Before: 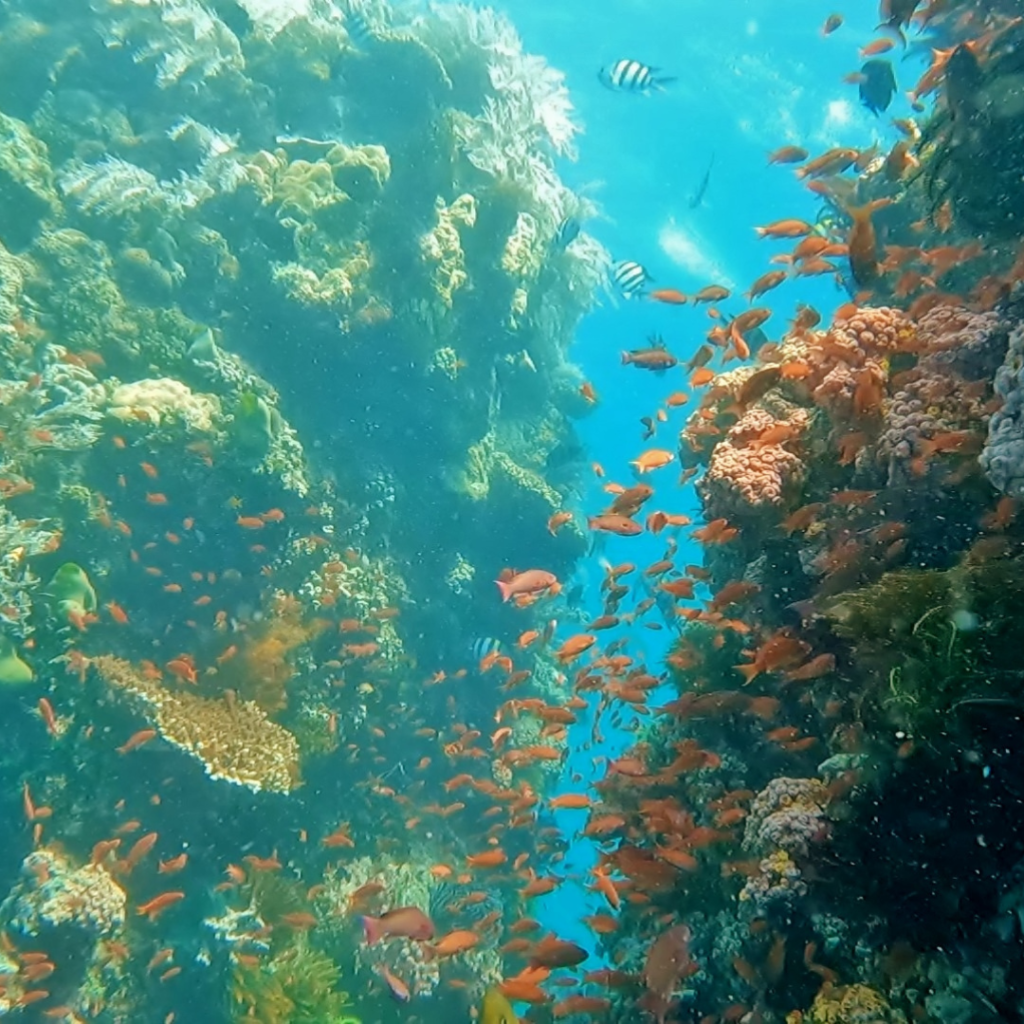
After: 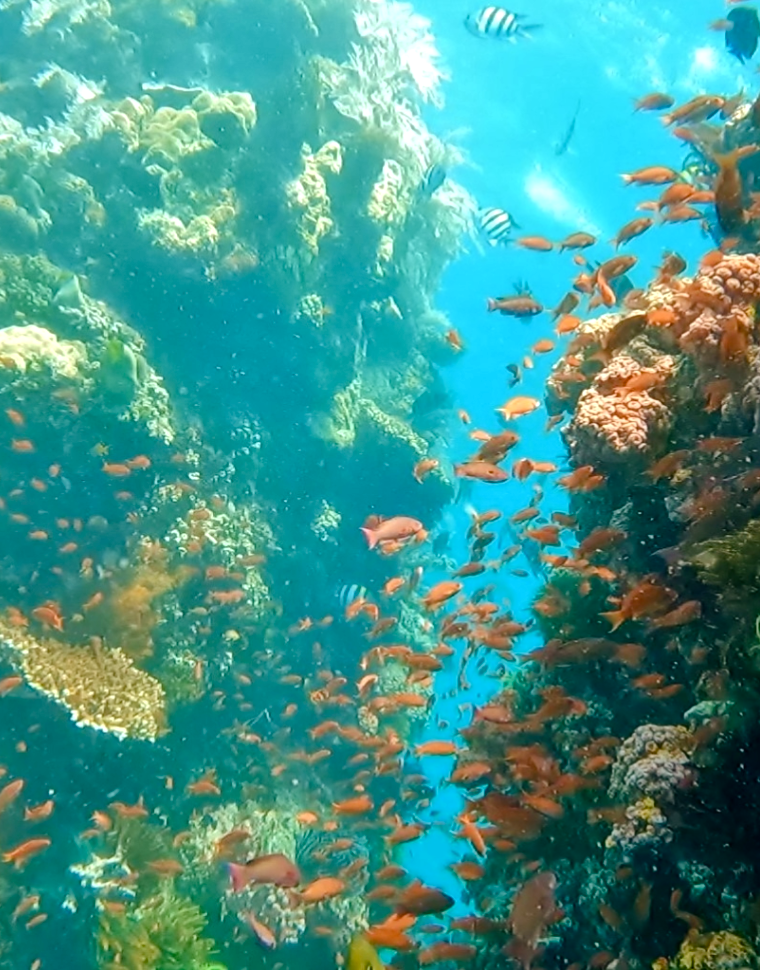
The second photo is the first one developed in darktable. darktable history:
crop and rotate: left 13.15%, top 5.251%, right 12.609%
color balance rgb: perceptual saturation grading › global saturation 20%, perceptual saturation grading › highlights -25%, perceptual saturation grading › shadows 25%
tone equalizer: -8 EV -0.417 EV, -7 EV -0.389 EV, -6 EV -0.333 EV, -5 EV -0.222 EV, -3 EV 0.222 EV, -2 EV 0.333 EV, -1 EV 0.389 EV, +0 EV 0.417 EV, edges refinement/feathering 500, mask exposure compensation -1.57 EV, preserve details no
